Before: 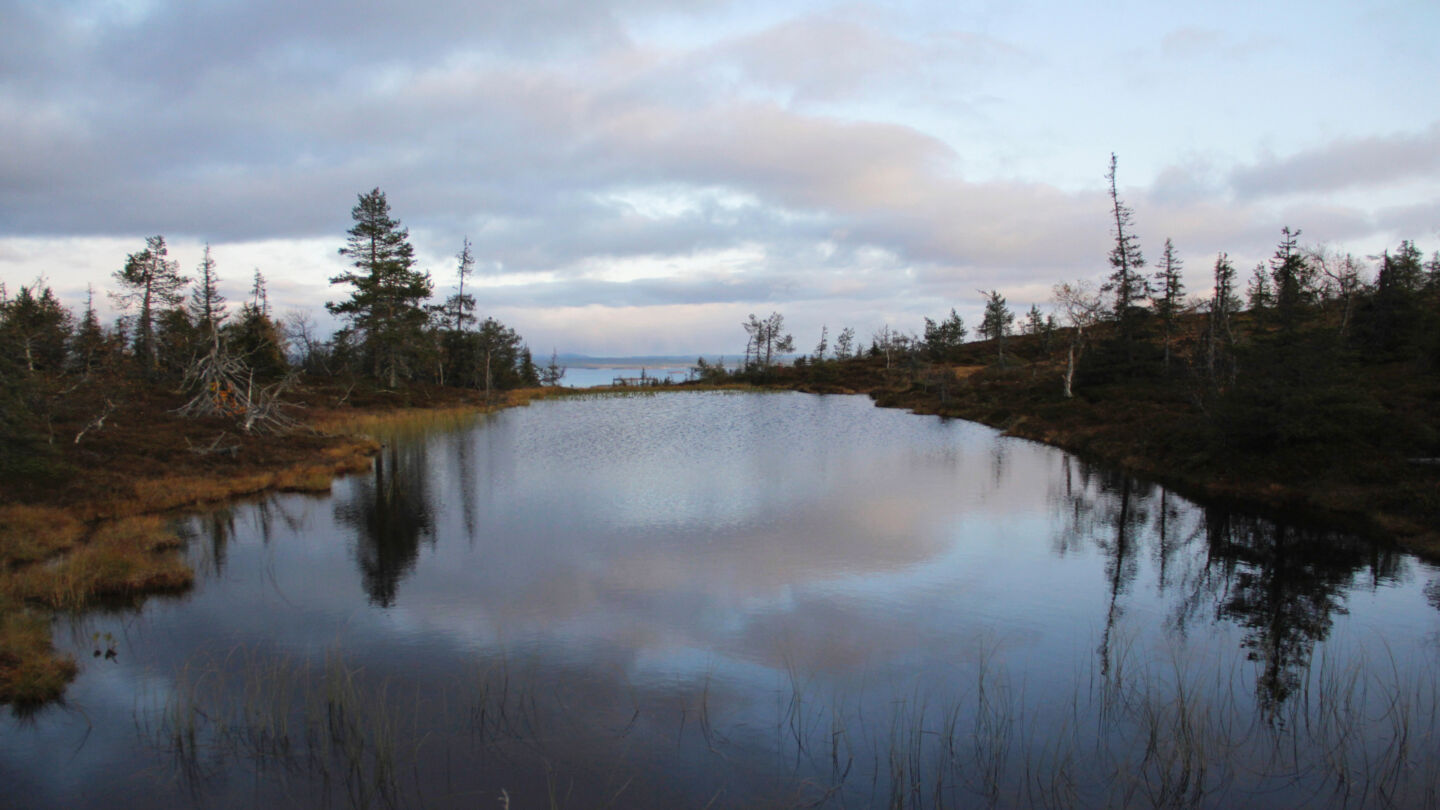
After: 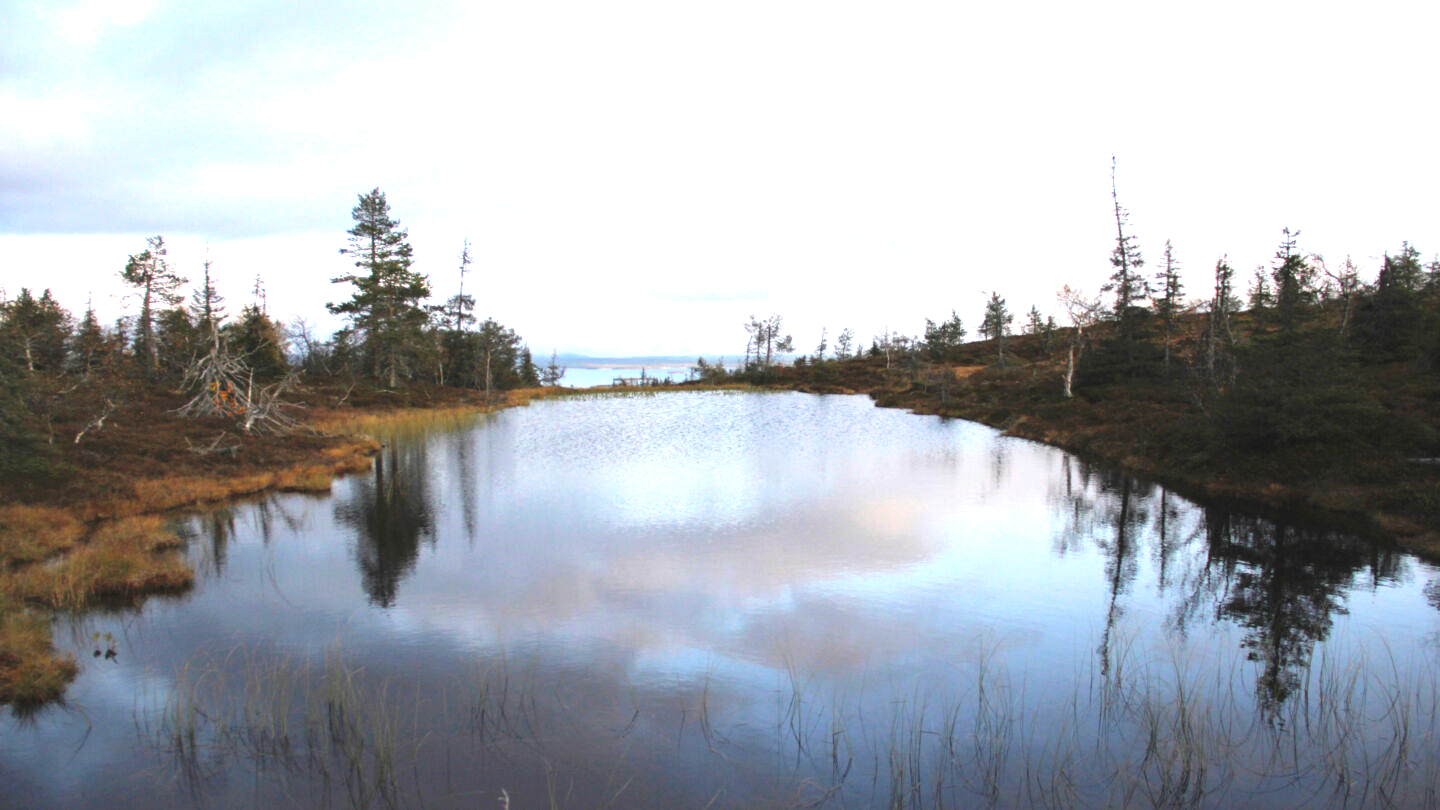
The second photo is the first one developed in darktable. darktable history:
exposure: black level correction -0.002, exposure 1.34 EV, compensate highlight preservation false
